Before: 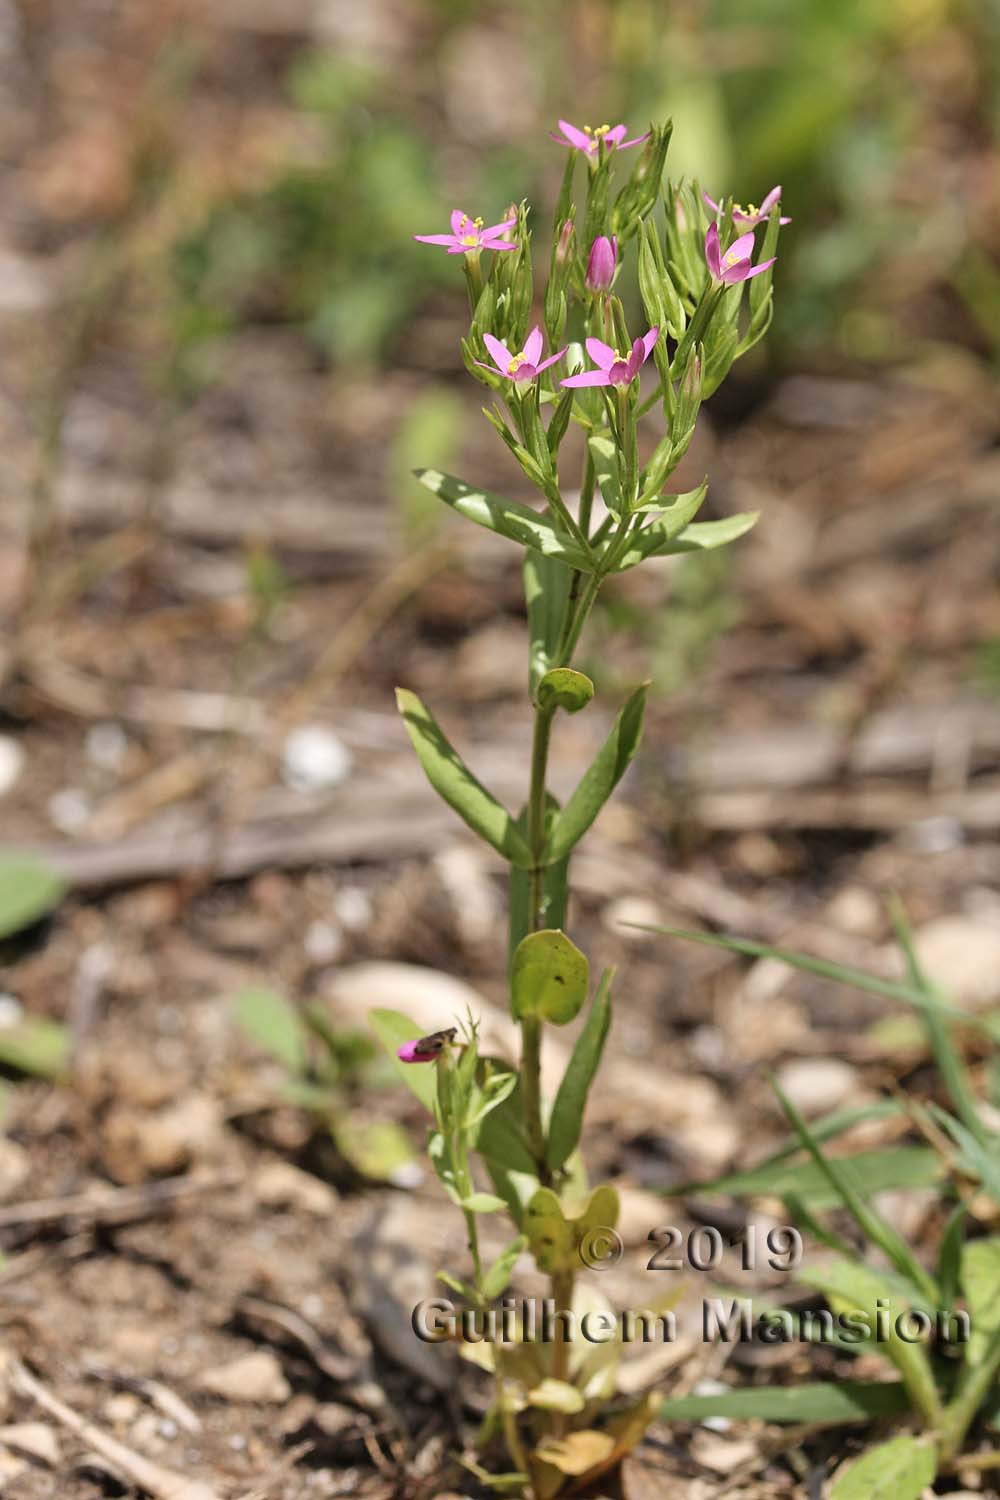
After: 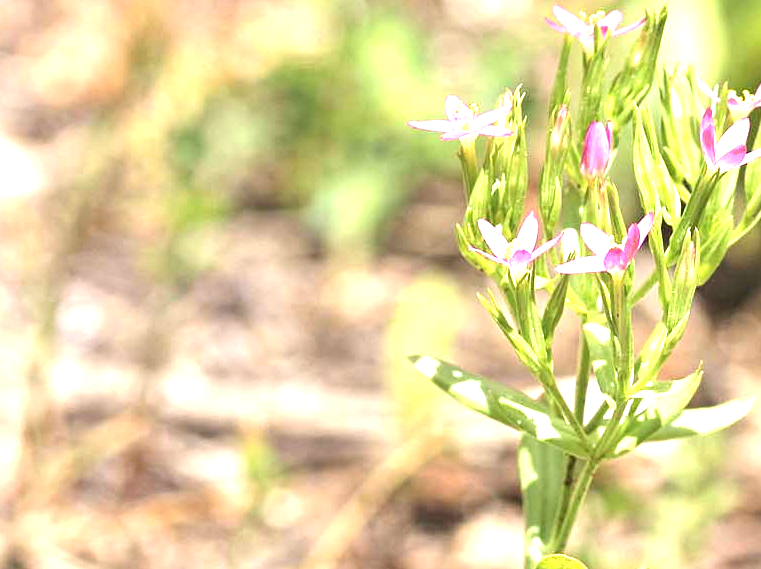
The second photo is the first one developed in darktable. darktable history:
crop: left 0.548%, top 7.627%, right 23.343%, bottom 54.399%
exposure: black level correction 0, exposure 1.89 EV, compensate highlight preservation false
